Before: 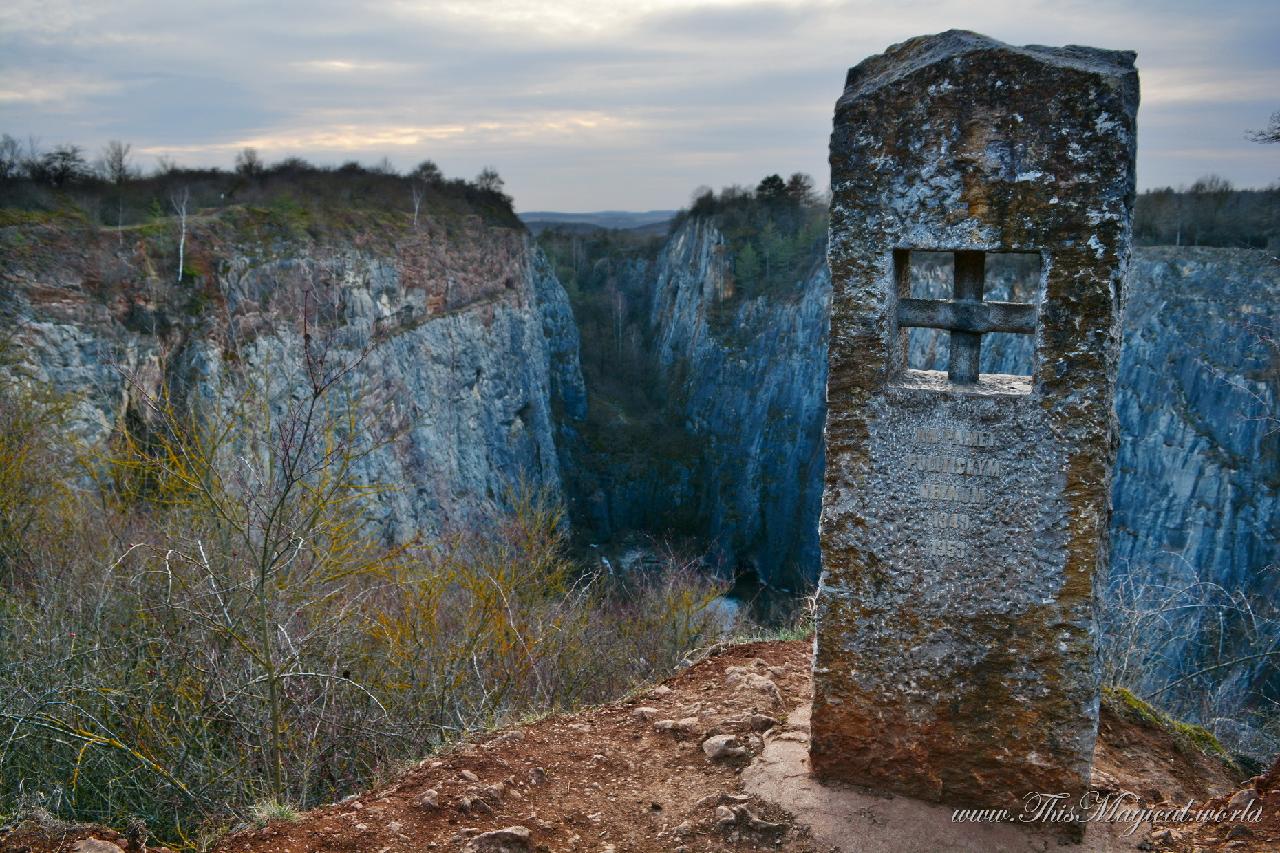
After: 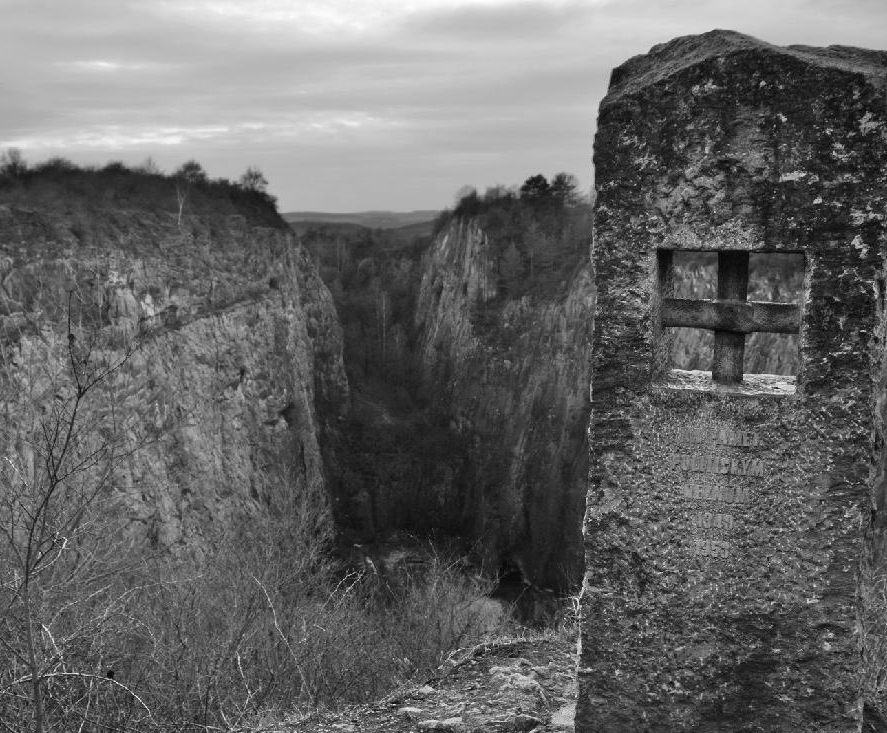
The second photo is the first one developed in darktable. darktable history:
crop: left 18.479%, right 12.2%, bottom 13.971%
monochrome: a -4.13, b 5.16, size 1
